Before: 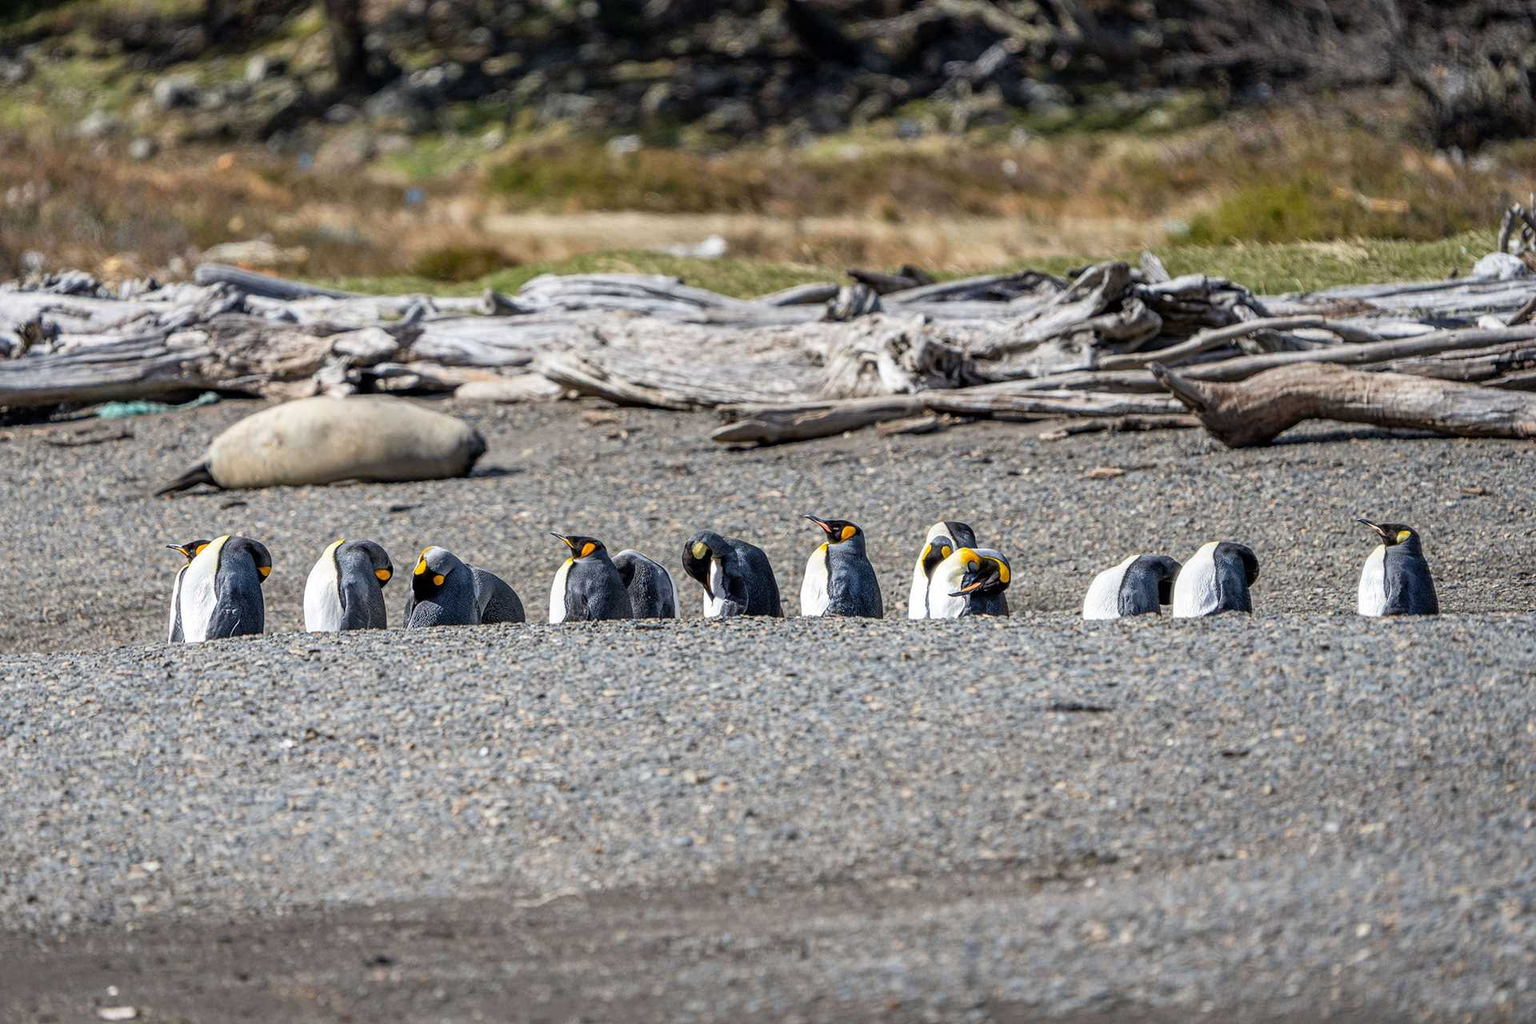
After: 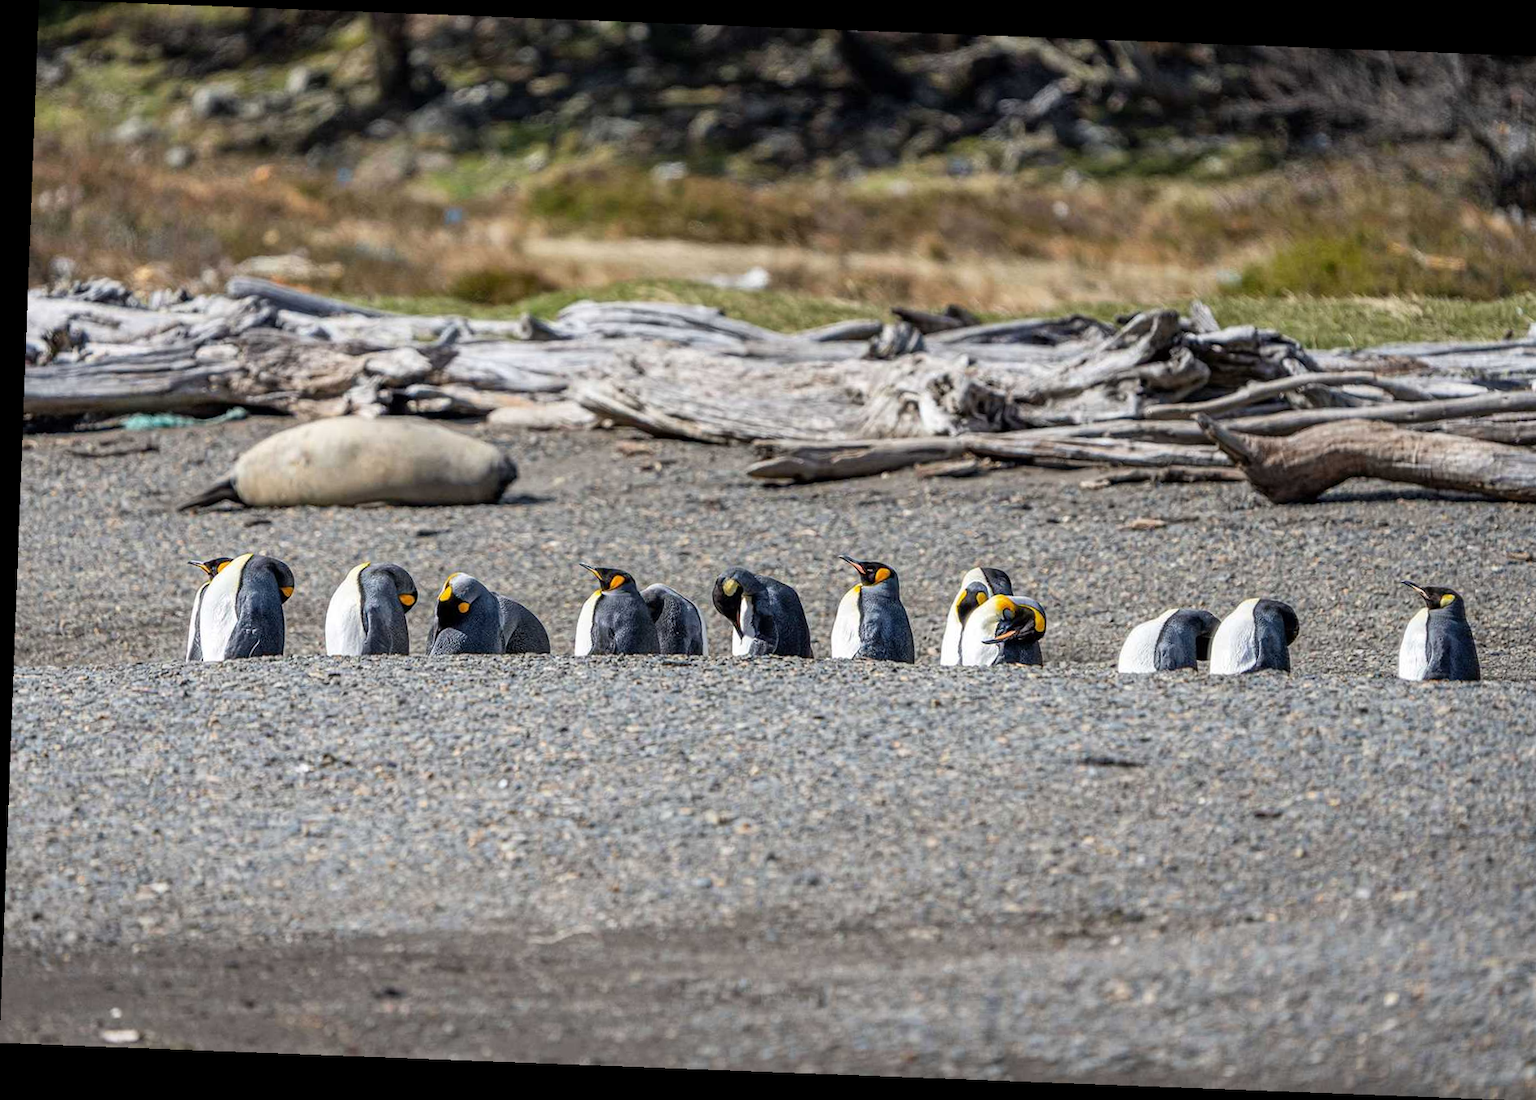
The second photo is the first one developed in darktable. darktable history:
crop: right 4.126%, bottom 0.031%
rotate and perspective: rotation 2.17°, automatic cropping off
